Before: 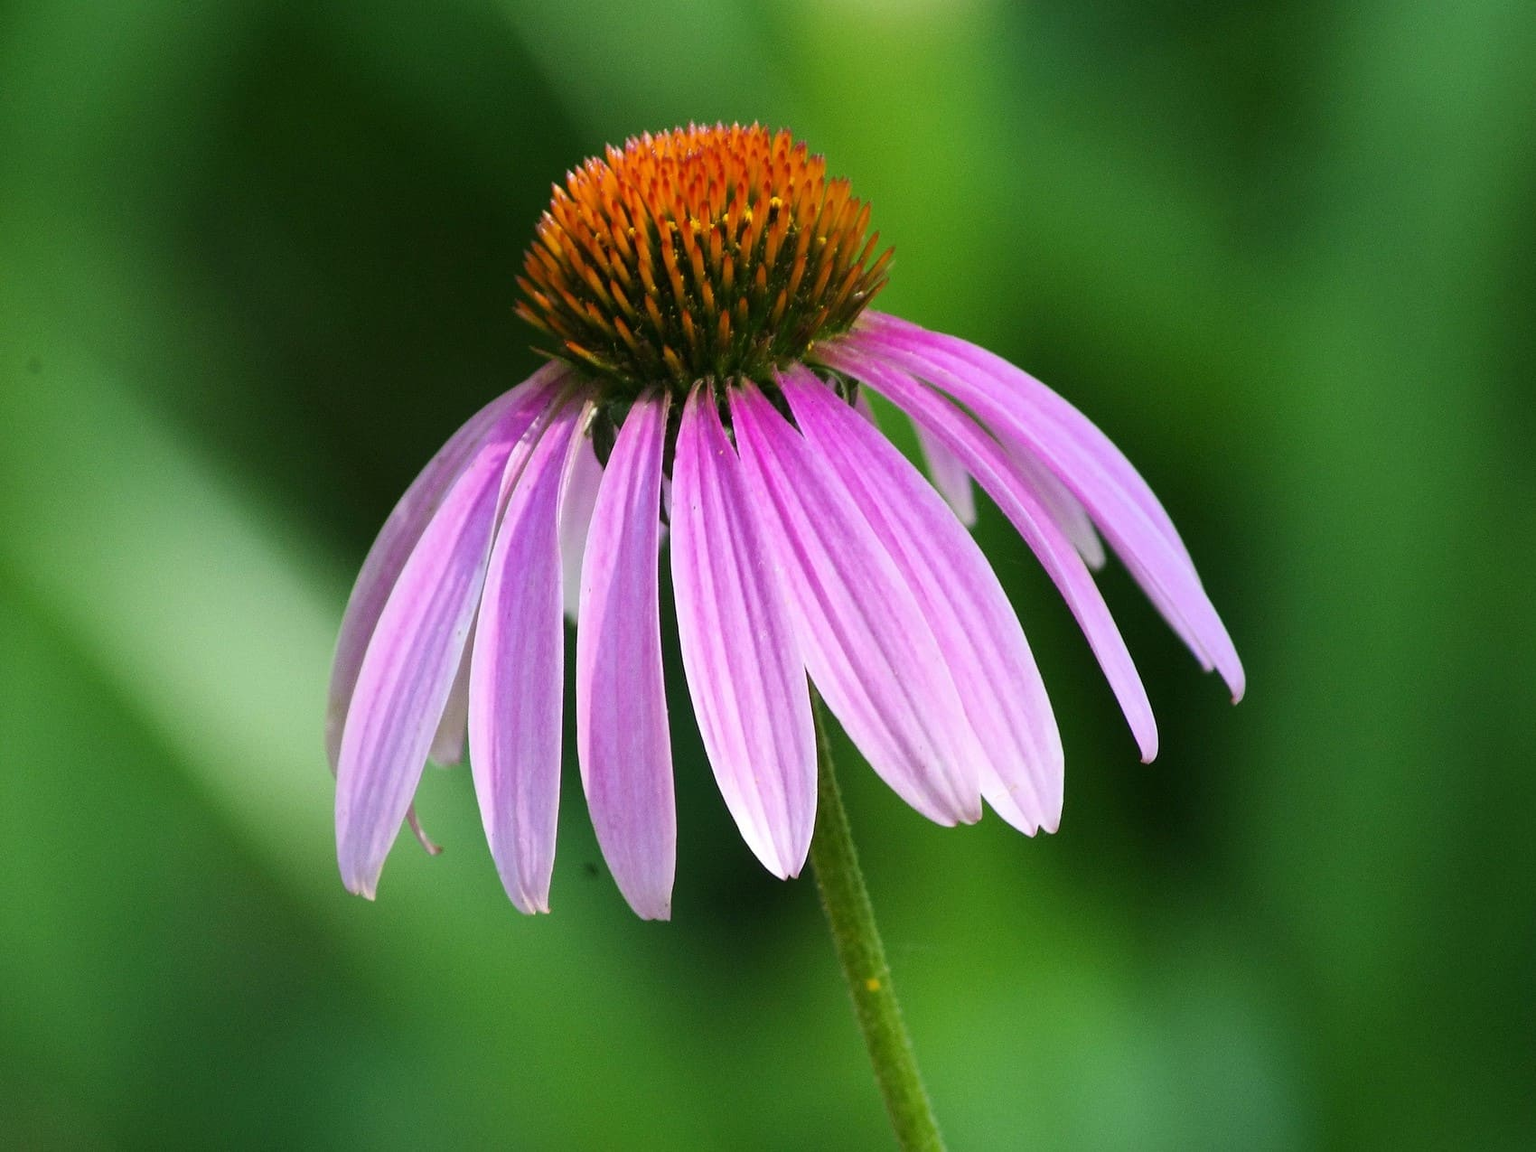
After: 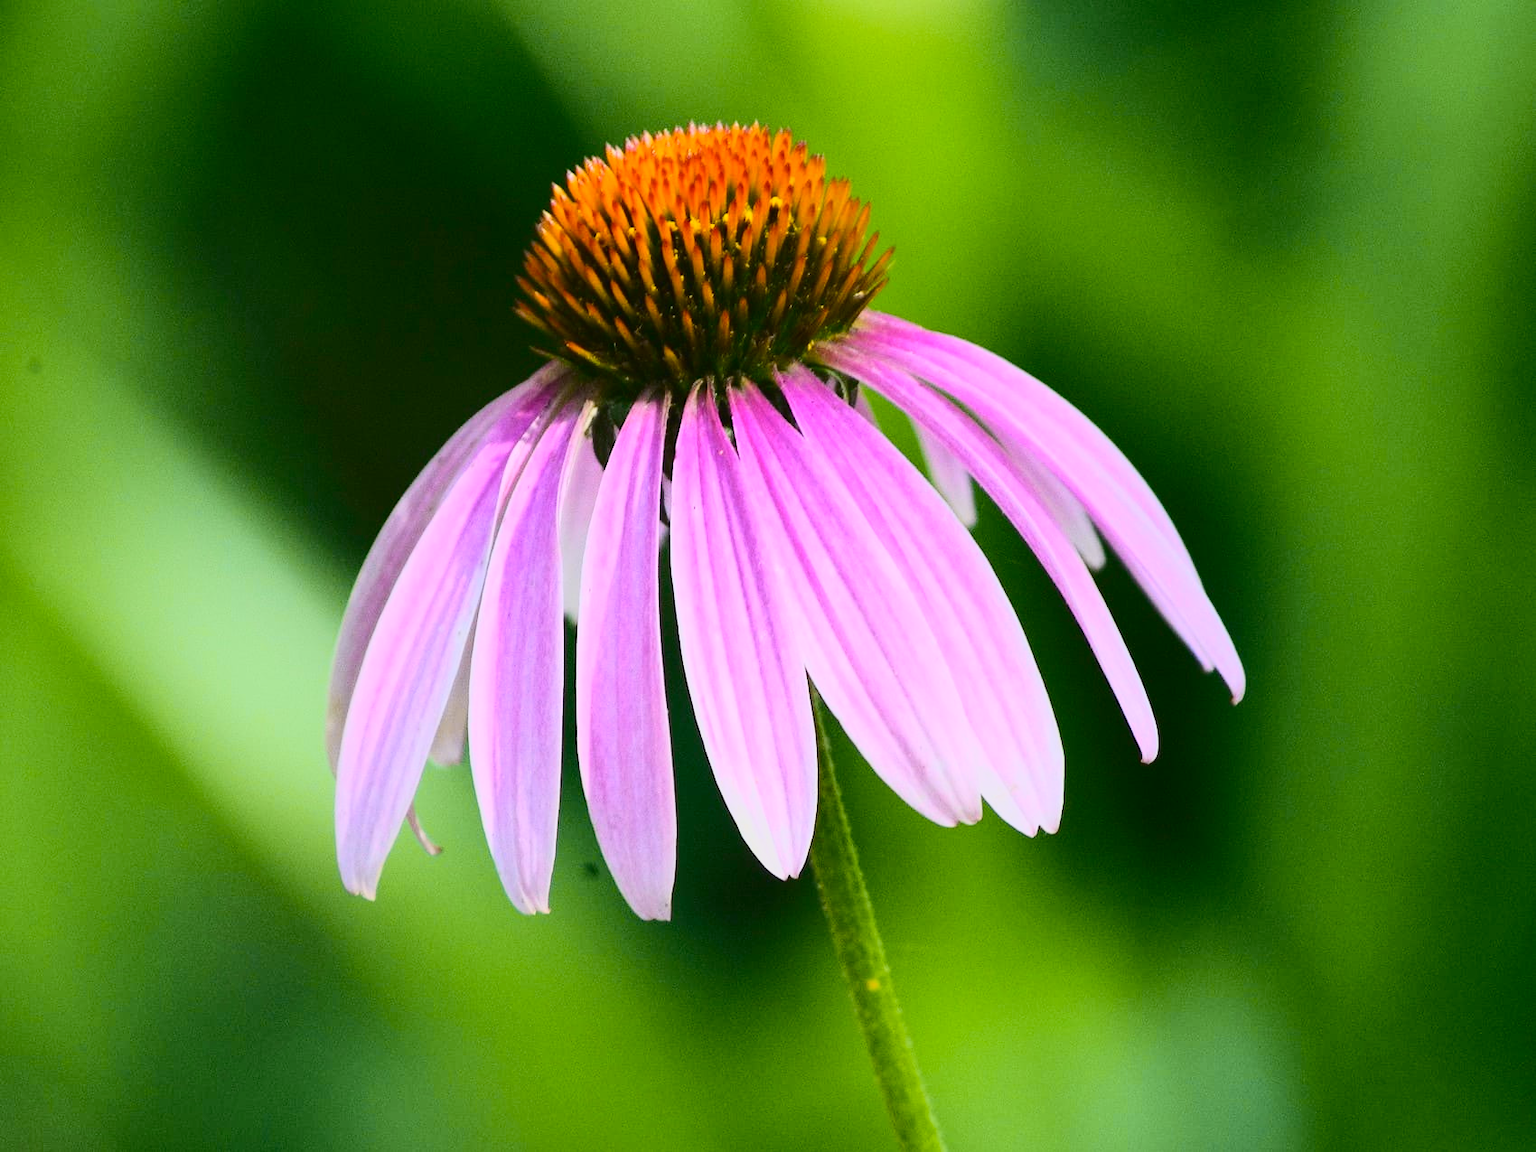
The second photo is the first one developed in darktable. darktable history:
tone curve: curves: ch0 [(0, 0.021) (0.104, 0.093) (0.236, 0.234) (0.456, 0.566) (0.647, 0.78) (0.864, 0.9) (1, 0.932)]; ch1 [(0, 0) (0.353, 0.344) (0.43, 0.401) (0.479, 0.476) (0.502, 0.504) (0.544, 0.534) (0.566, 0.566) (0.612, 0.621) (0.657, 0.679) (1, 1)]; ch2 [(0, 0) (0.34, 0.314) (0.434, 0.43) (0.5, 0.498) (0.528, 0.536) (0.56, 0.576) (0.595, 0.638) (0.644, 0.729) (1, 1)], color space Lab, independent channels, preserve colors none
